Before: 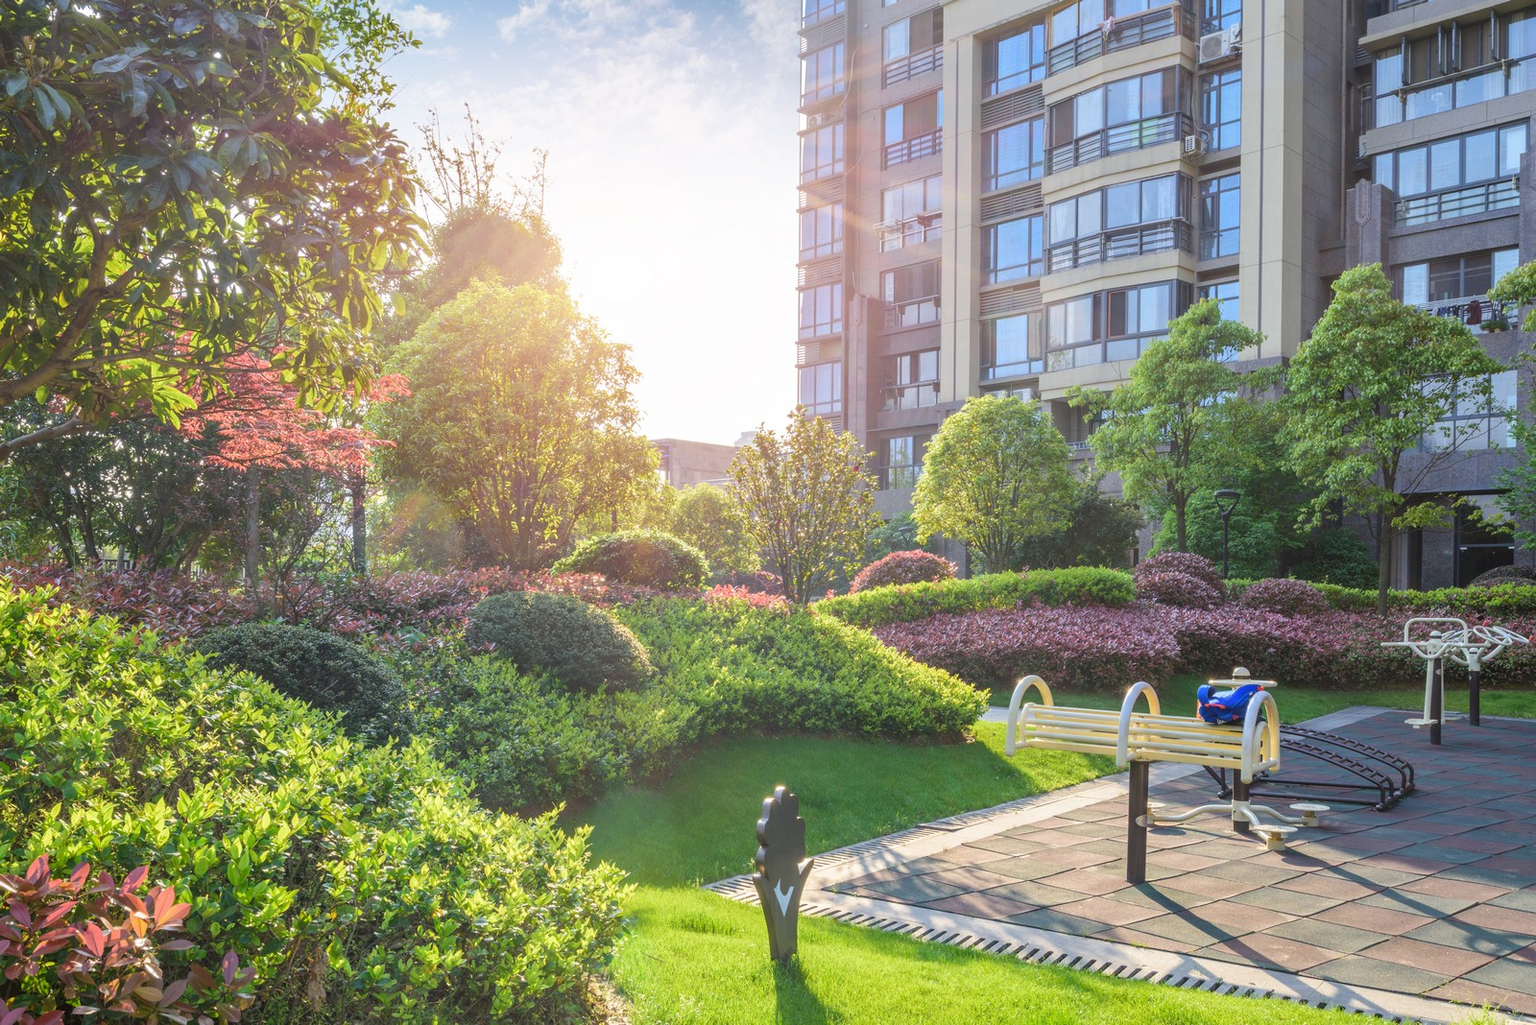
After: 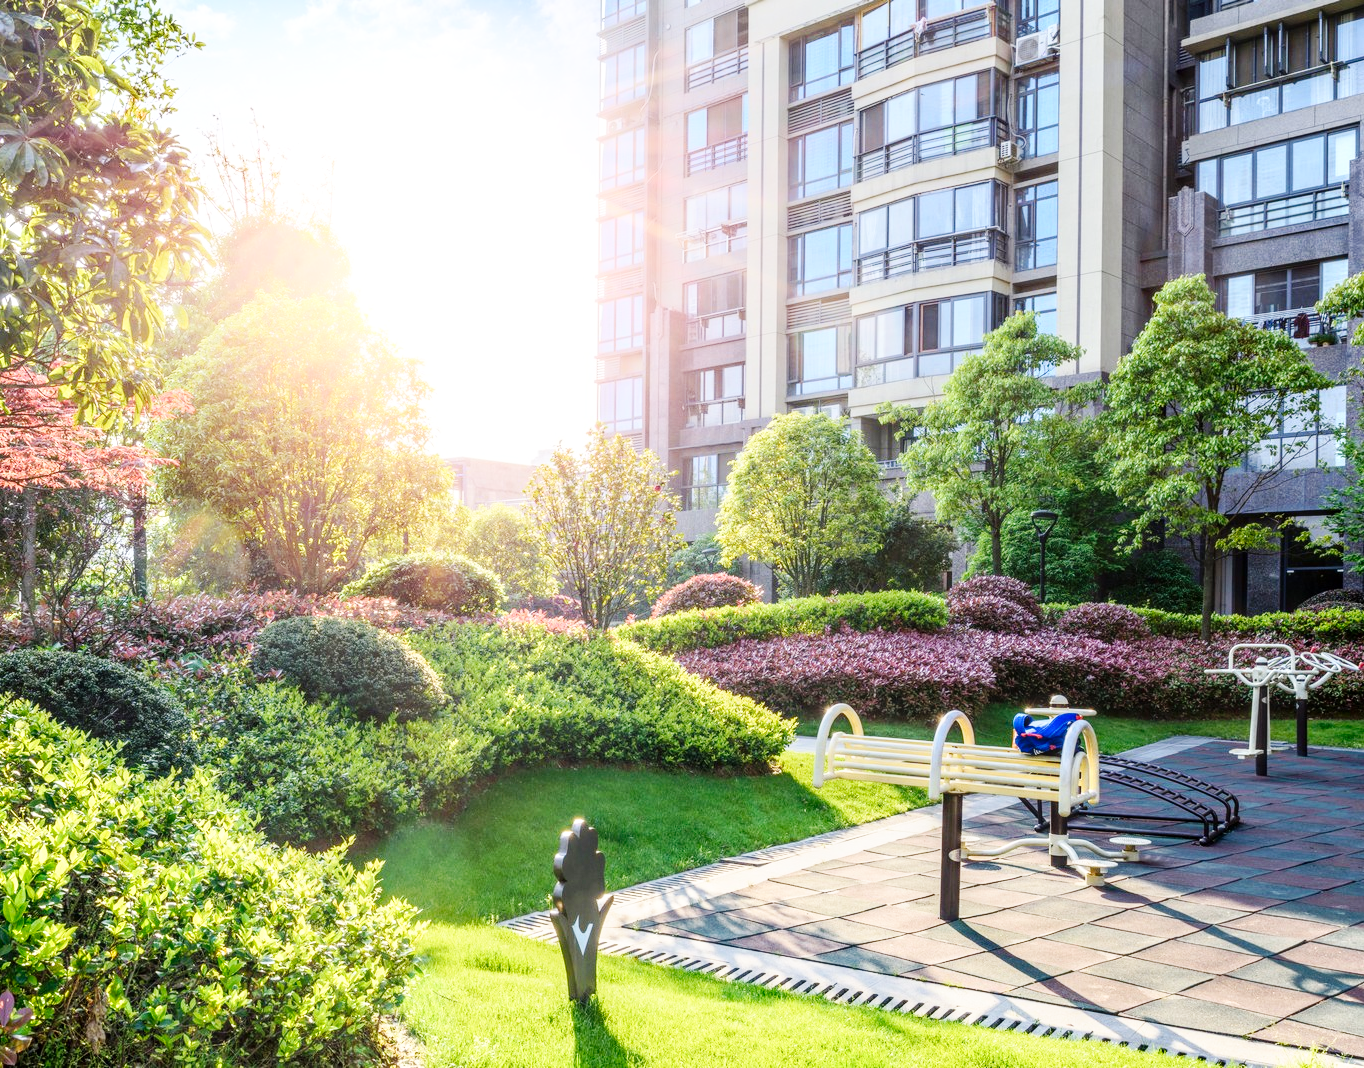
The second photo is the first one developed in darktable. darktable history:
local contrast: on, module defaults
crop and rotate: left 14.701%
base curve: curves: ch0 [(0, 0) (0.036, 0.025) (0.121, 0.166) (0.206, 0.329) (0.605, 0.79) (1, 1)], preserve colors none
sharpen: radius 2.875, amount 0.865, threshold 47.405
shadows and highlights: shadows -62.19, white point adjustment -5.2, highlights 60.46
